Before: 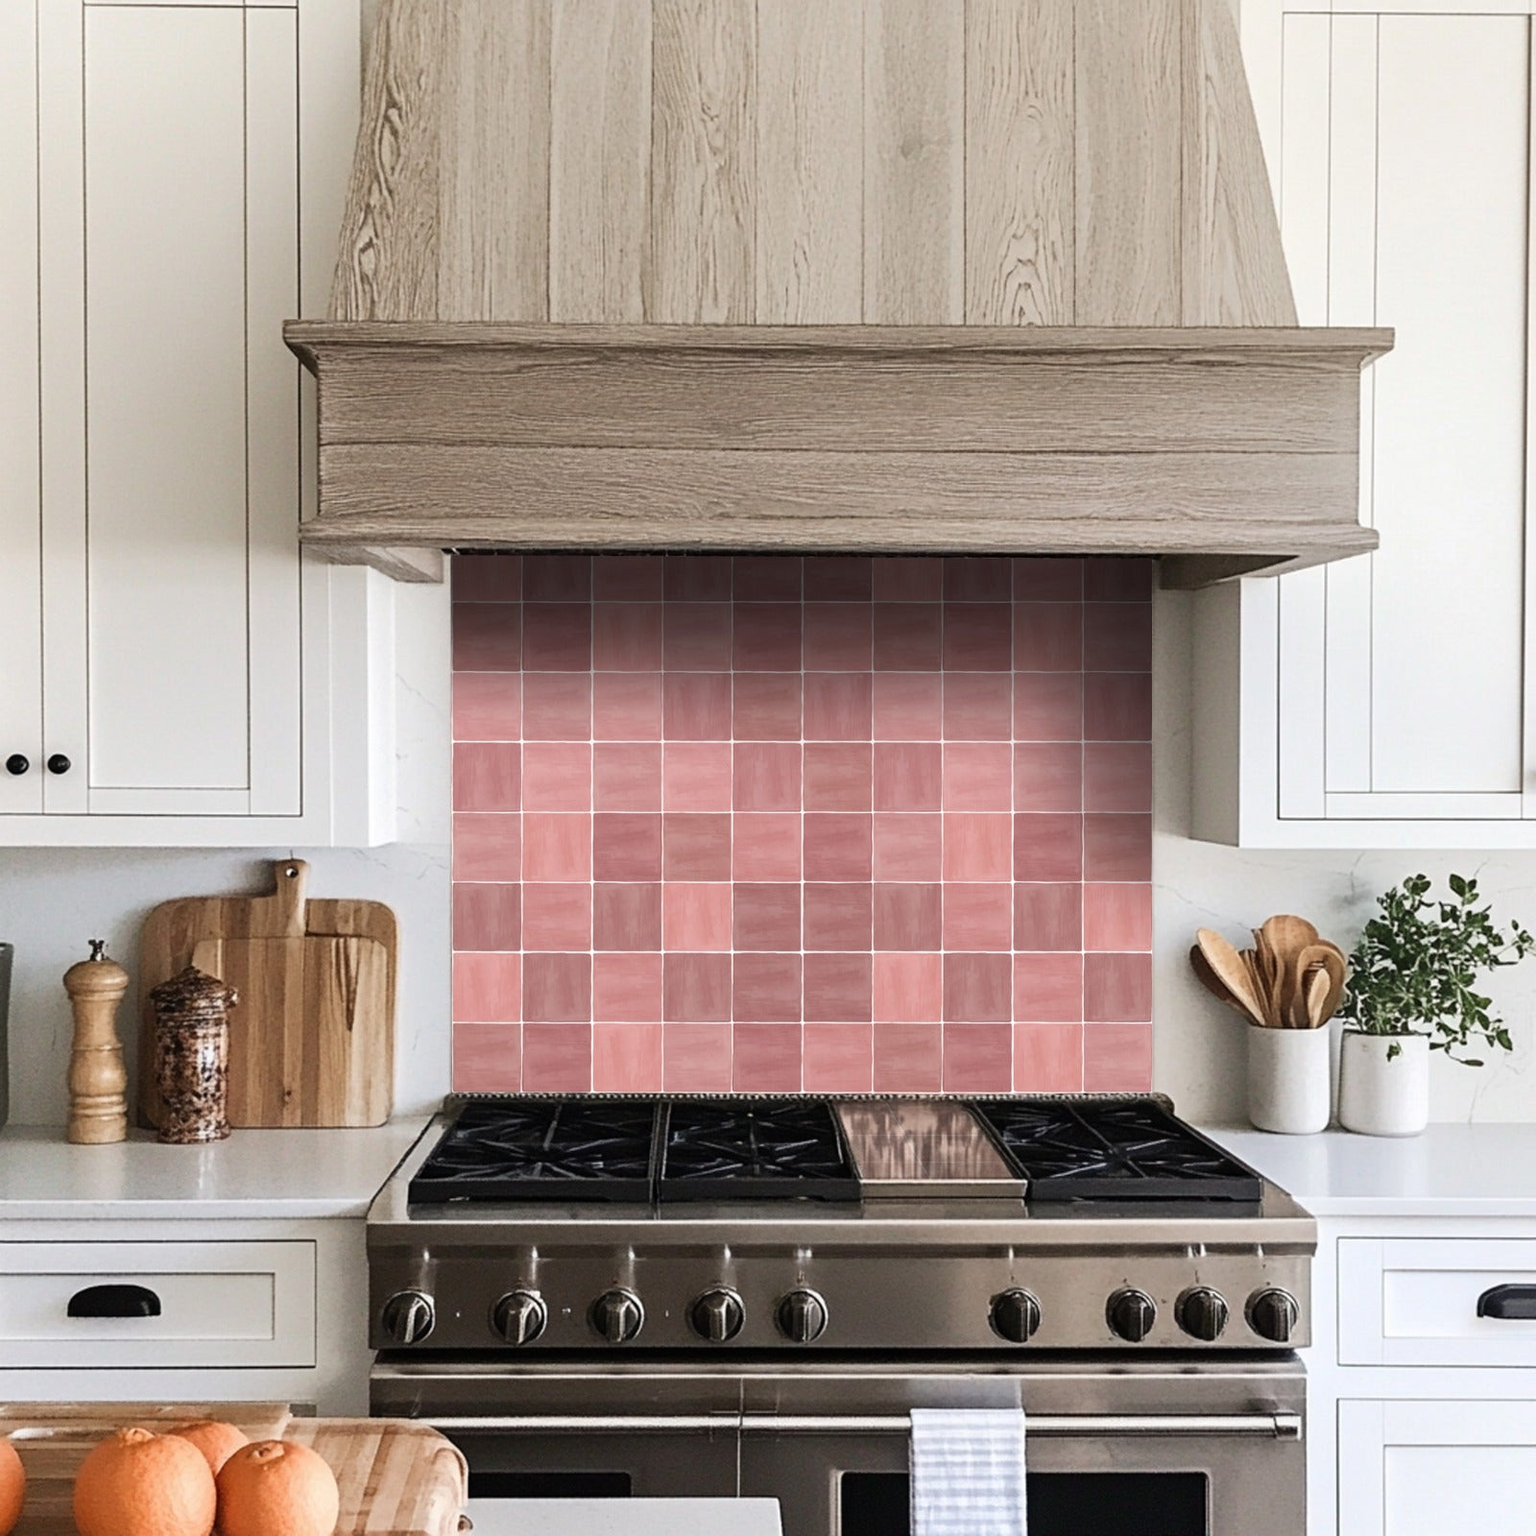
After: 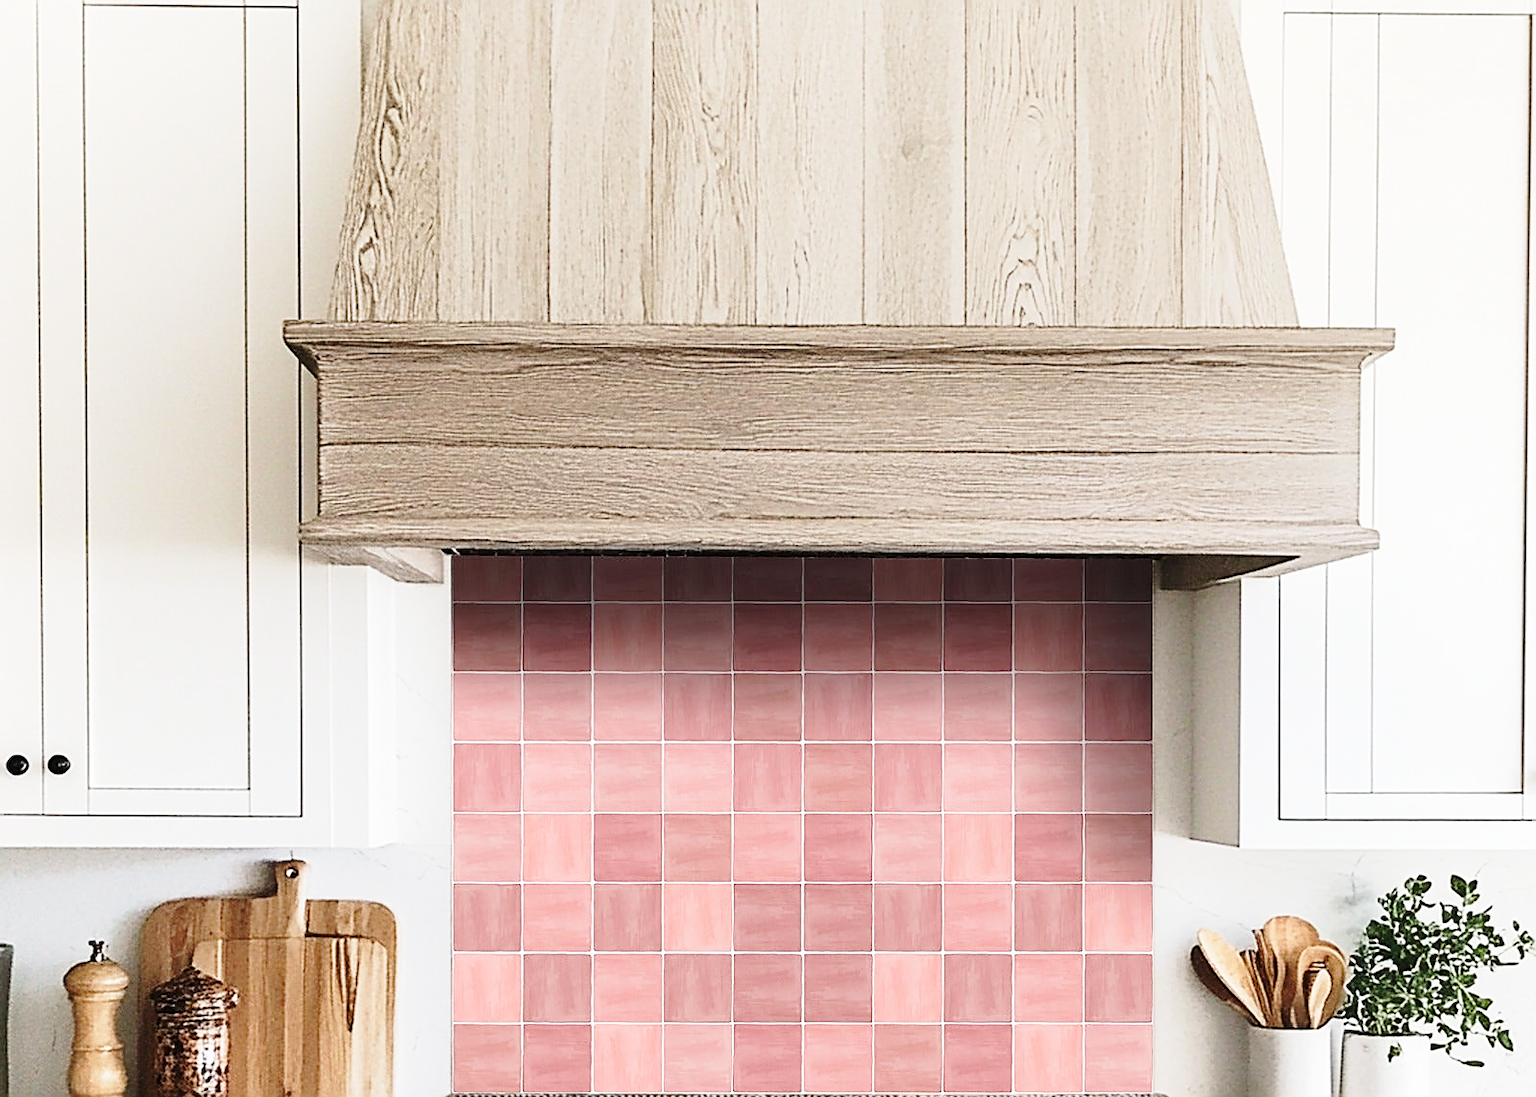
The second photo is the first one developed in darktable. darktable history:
local contrast: mode bilateral grid, contrast 100, coarseness 100, detail 91%, midtone range 0.2
base curve: curves: ch0 [(0, 0) (0.028, 0.03) (0.121, 0.232) (0.46, 0.748) (0.859, 0.968) (1, 1)], preserve colors none
sharpen: radius 1.4, amount 1.25, threshold 0.7
crop: bottom 28.576%
